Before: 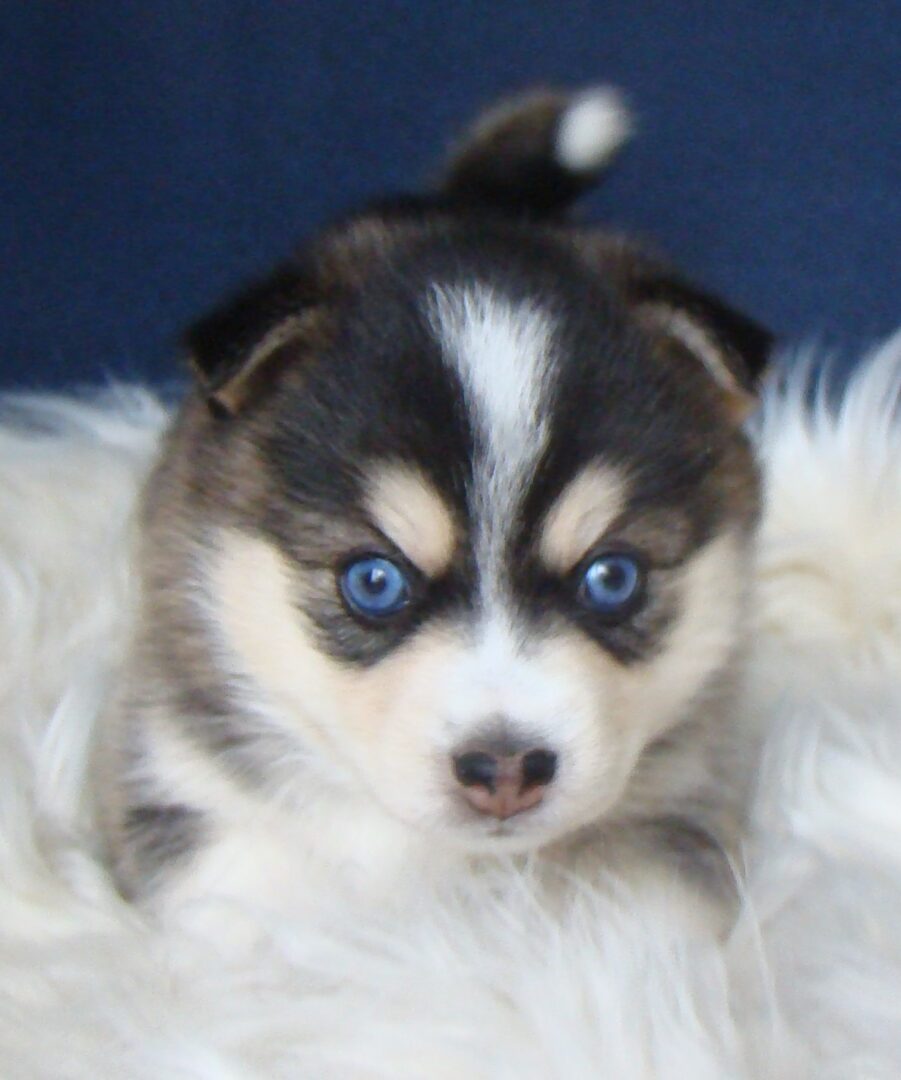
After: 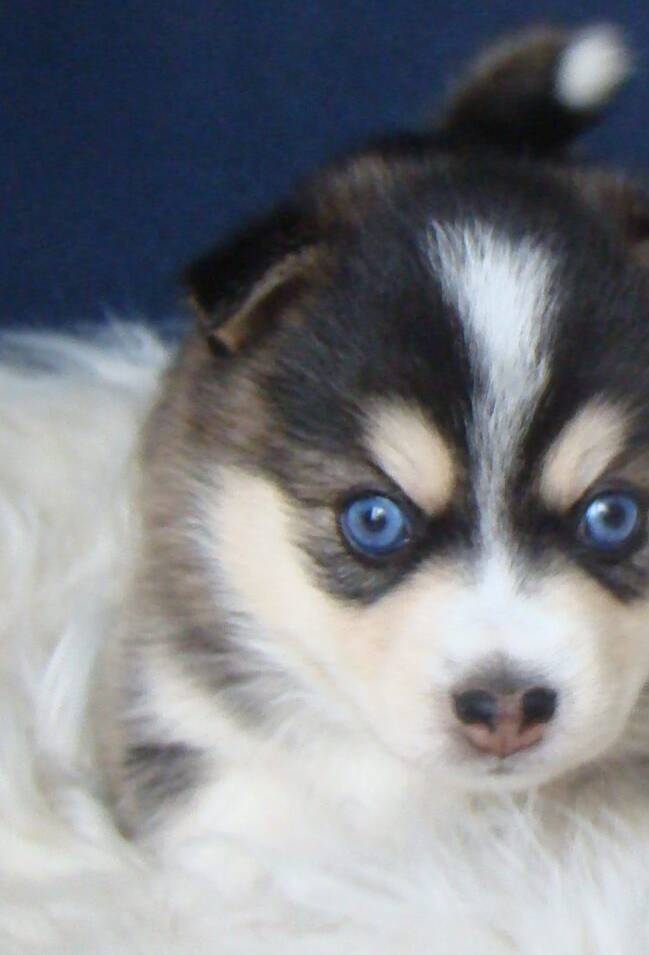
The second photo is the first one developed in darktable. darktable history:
crop: top 5.762%, right 27.884%, bottom 5.758%
